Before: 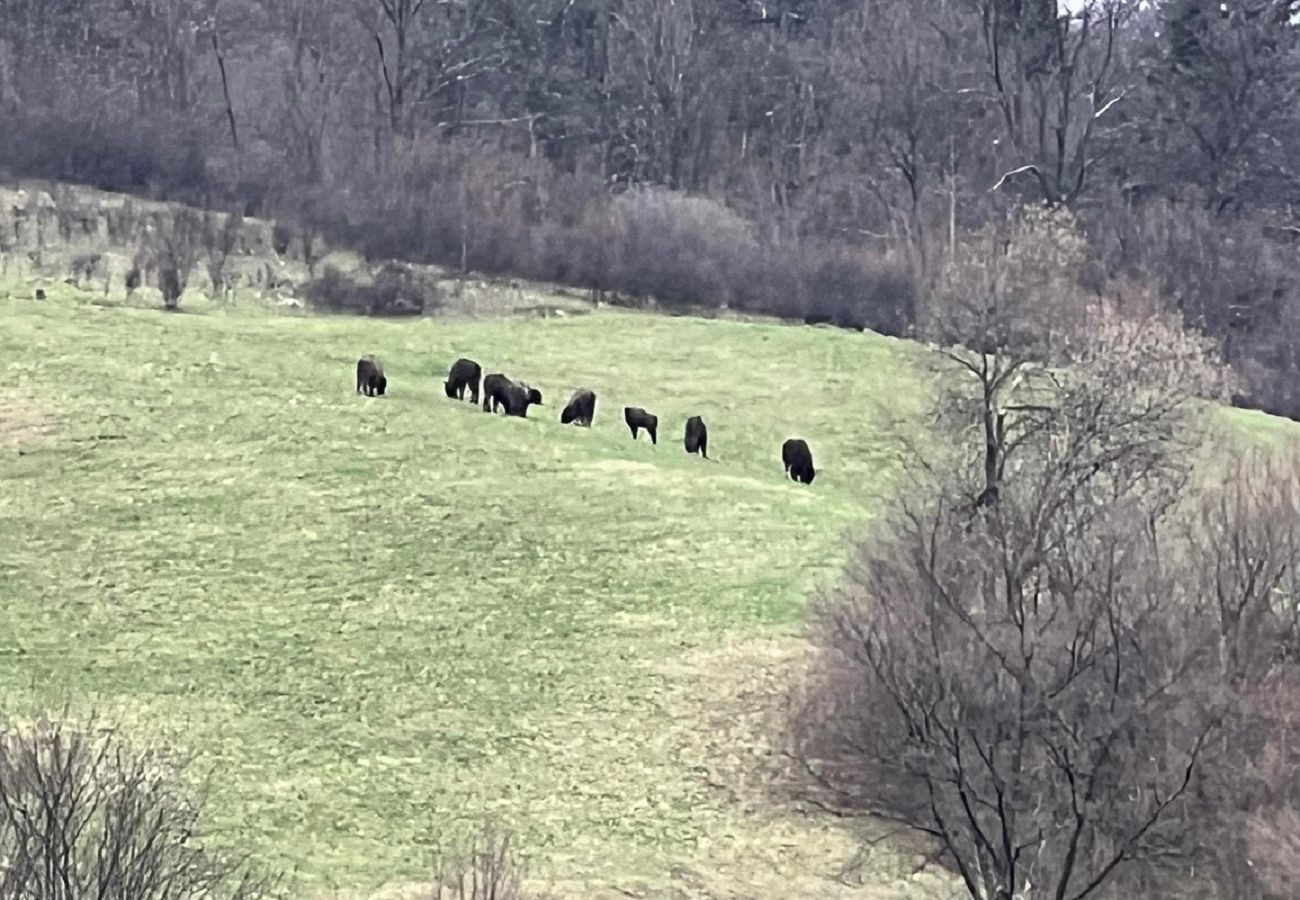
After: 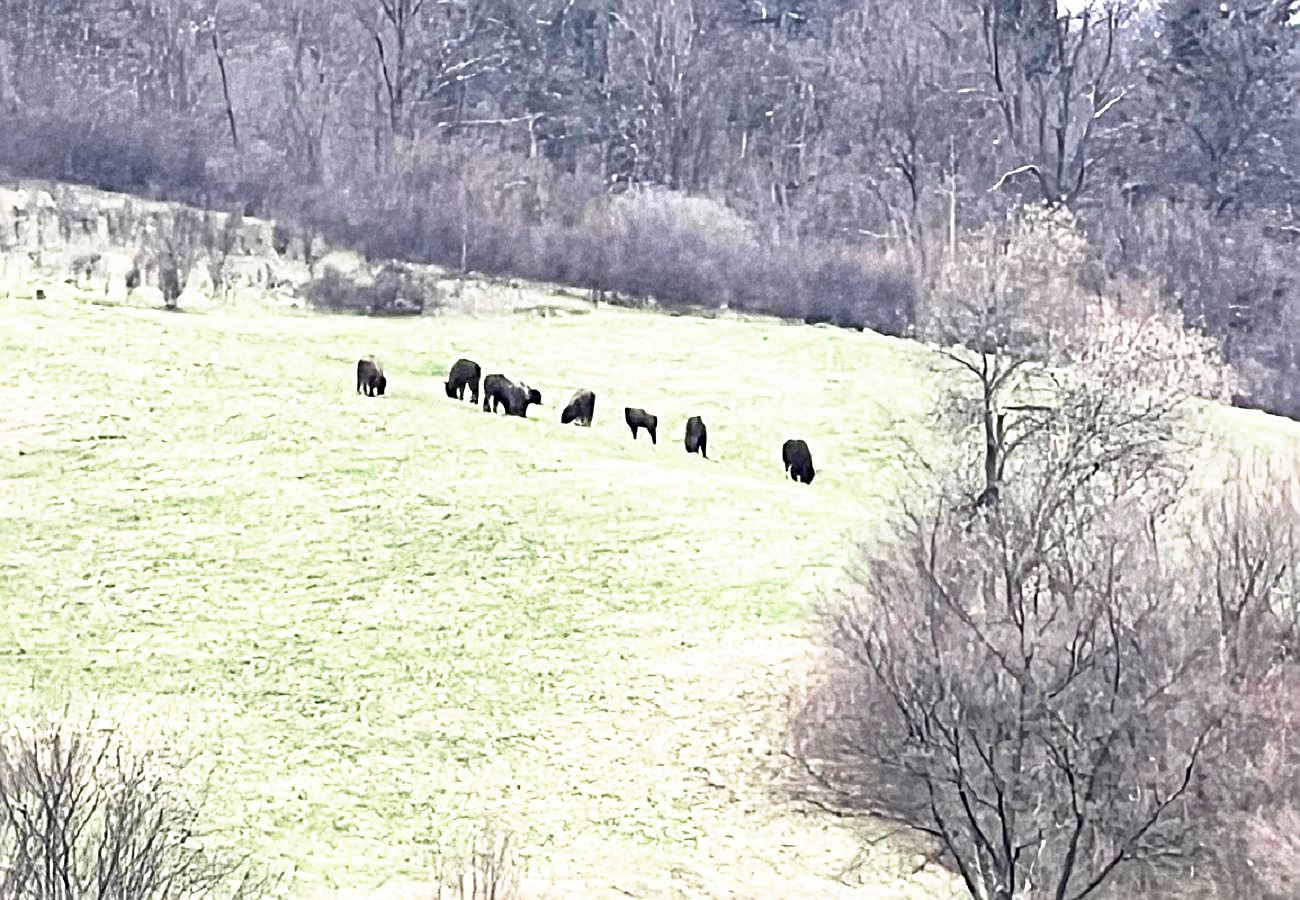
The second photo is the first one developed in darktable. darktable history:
sharpen: radius 2.766
base curve: curves: ch0 [(0, 0) (0.495, 0.917) (1, 1)], preserve colors none
